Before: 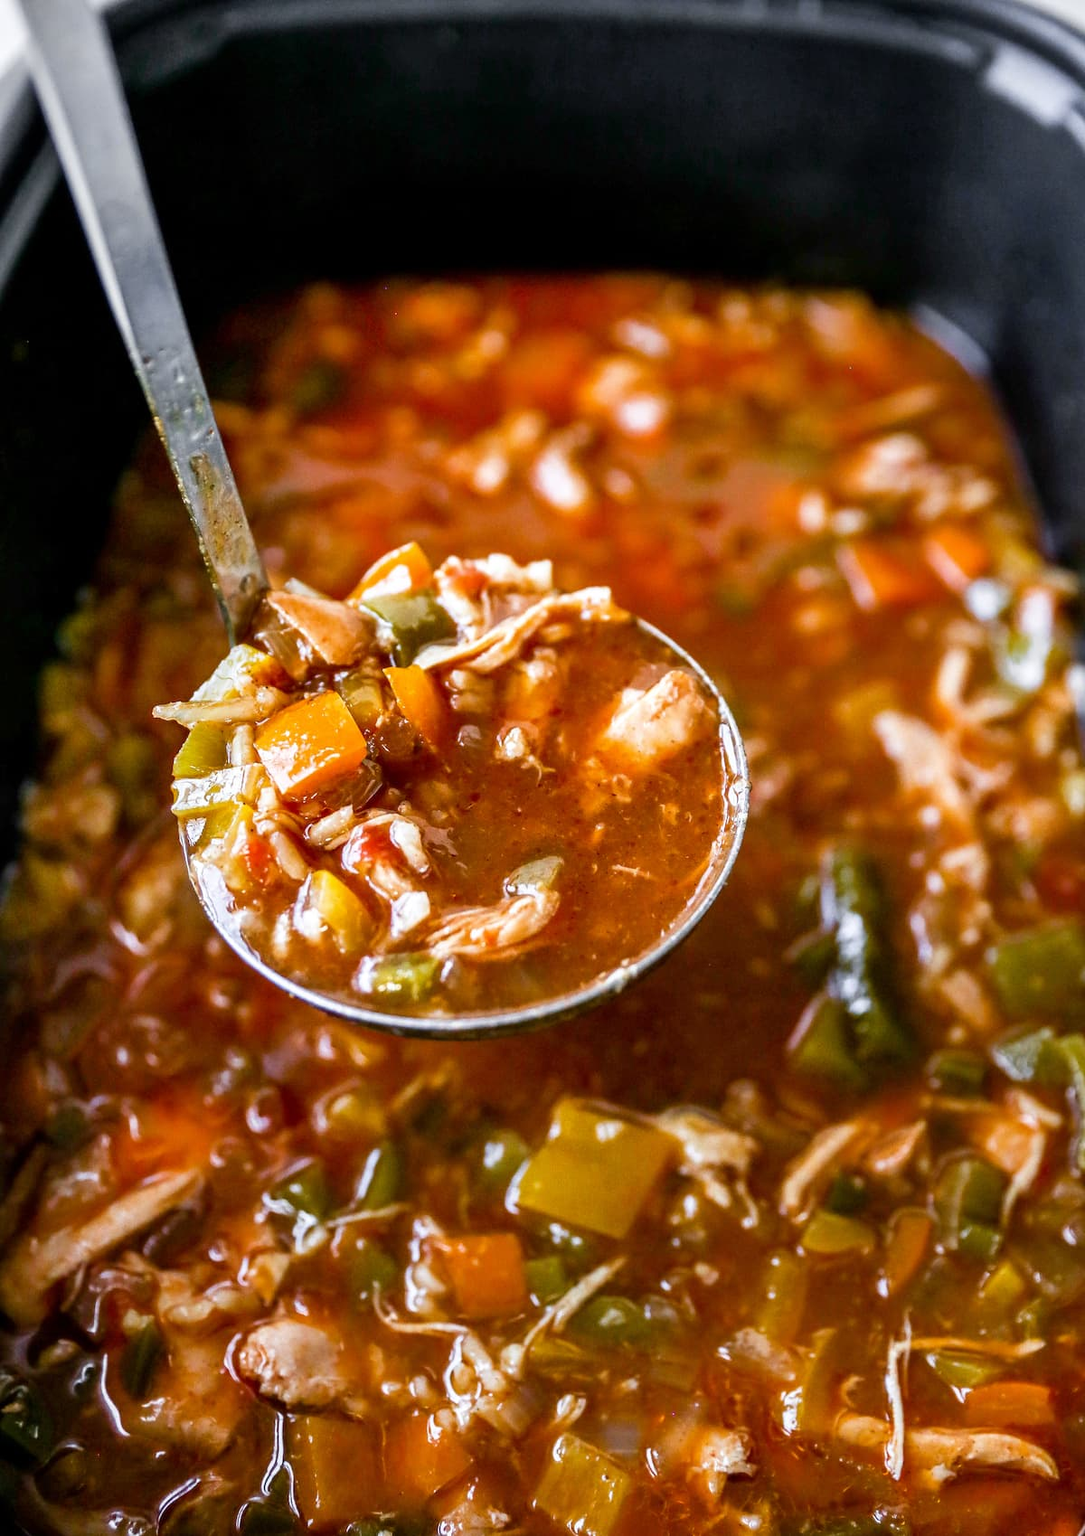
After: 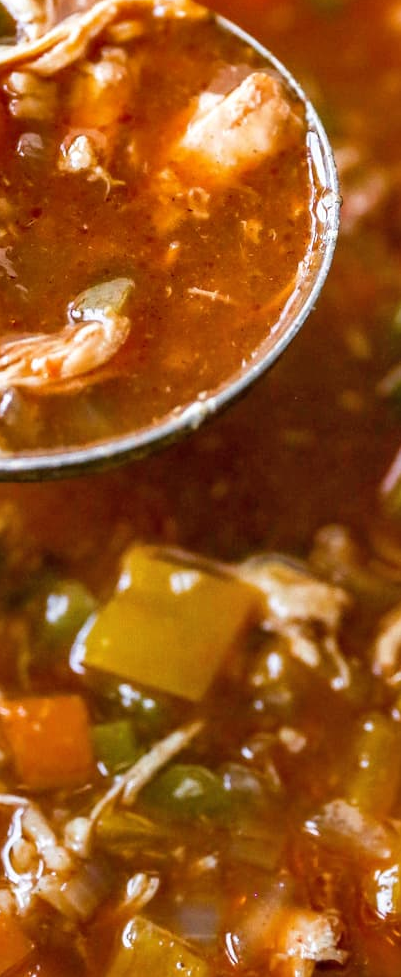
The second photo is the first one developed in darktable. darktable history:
shadows and highlights: soften with gaussian
crop: left 40.822%, top 39.428%, right 25.708%, bottom 3.051%
